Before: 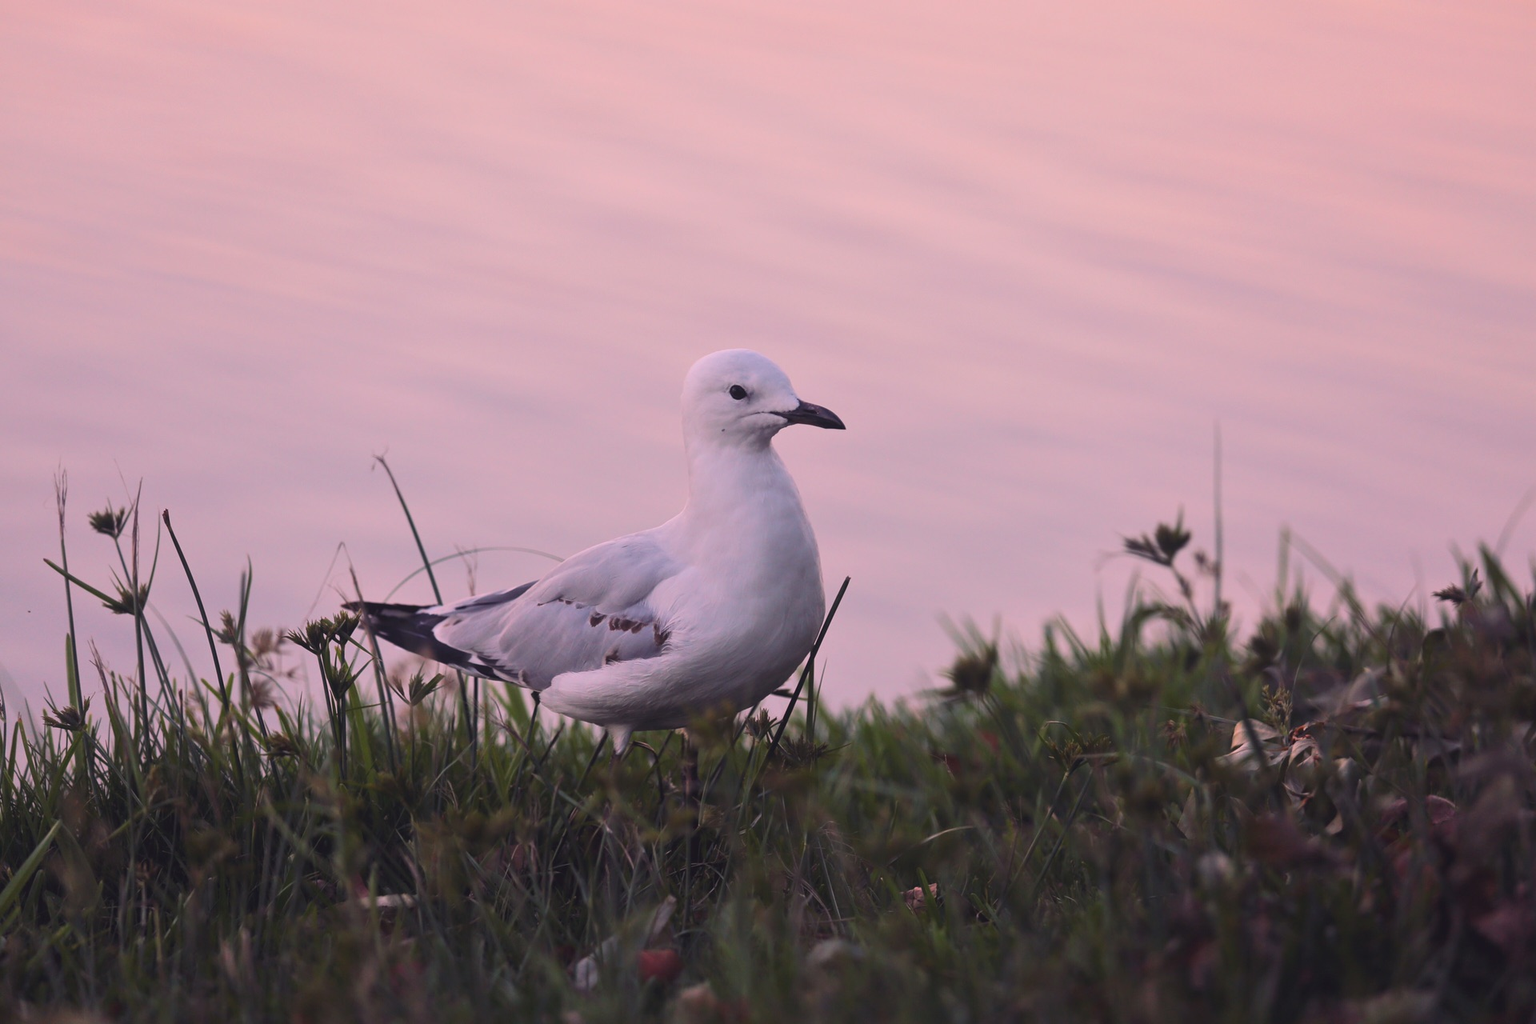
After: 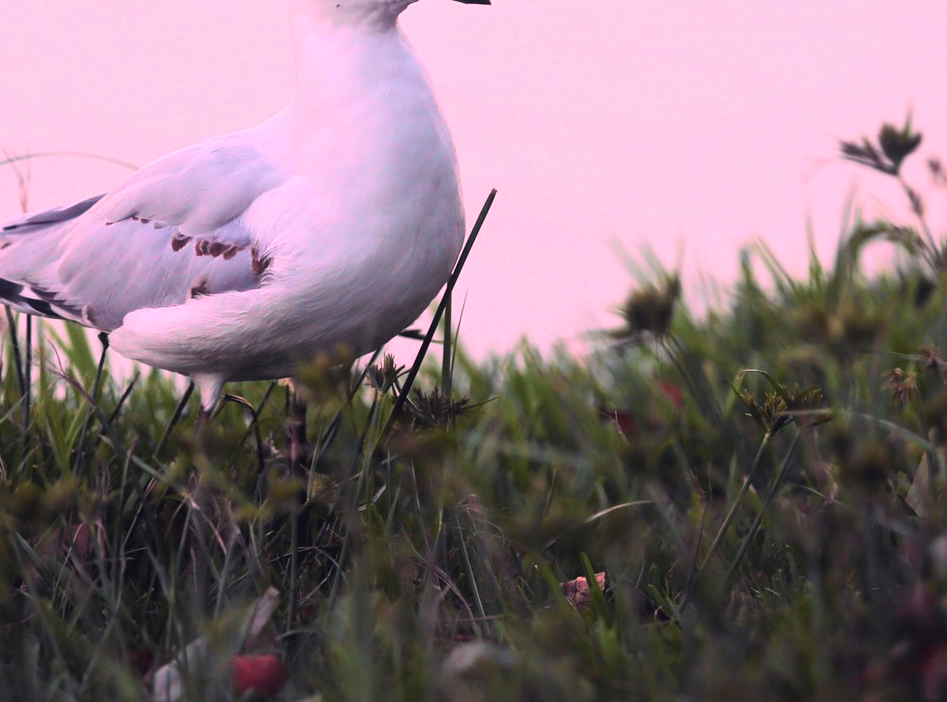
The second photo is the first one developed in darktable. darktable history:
tone equalizer: -8 EV -0.441 EV, -7 EV -0.363 EV, -6 EV -0.331 EV, -5 EV -0.234 EV, -3 EV 0.244 EV, -2 EV 0.322 EV, -1 EV 0.393 EV, +0 EV 0.419 EV
crop: left 29.529%, top 41.593%, right 21.12%, bottom 3.512%
tone curve: curves: ch0 [(0, 0) (0.051, 0.027) (0.096, 0.071) (0.219, 0.248) (0.428, 0.52) (0.596, 0.713) (0.727, 0.823) (0.859, 0.924) (1, 1)]; ch1 [(0, 0) (0.1, 0.038) (0.318, 0.221) (0.413, 0.325) (0.443, 0.412) (0.483, 0.474) (0.503, 0.501) (0.516, 0.515) (0.548, 0.575) (0.561, 0.596) (0.594, 0.647) (0.666, 0.701) (1, 1)]; ch2 [(0, 0) (0.453, 0.435) (0.479, 0.476) (0.504, 0.5) (0.52, 0.526) (0.557, 0.585) (0.583, 0.608) (0.824, 0.815) (1, 1)], color space Lab, independent channels, preserve colors none
